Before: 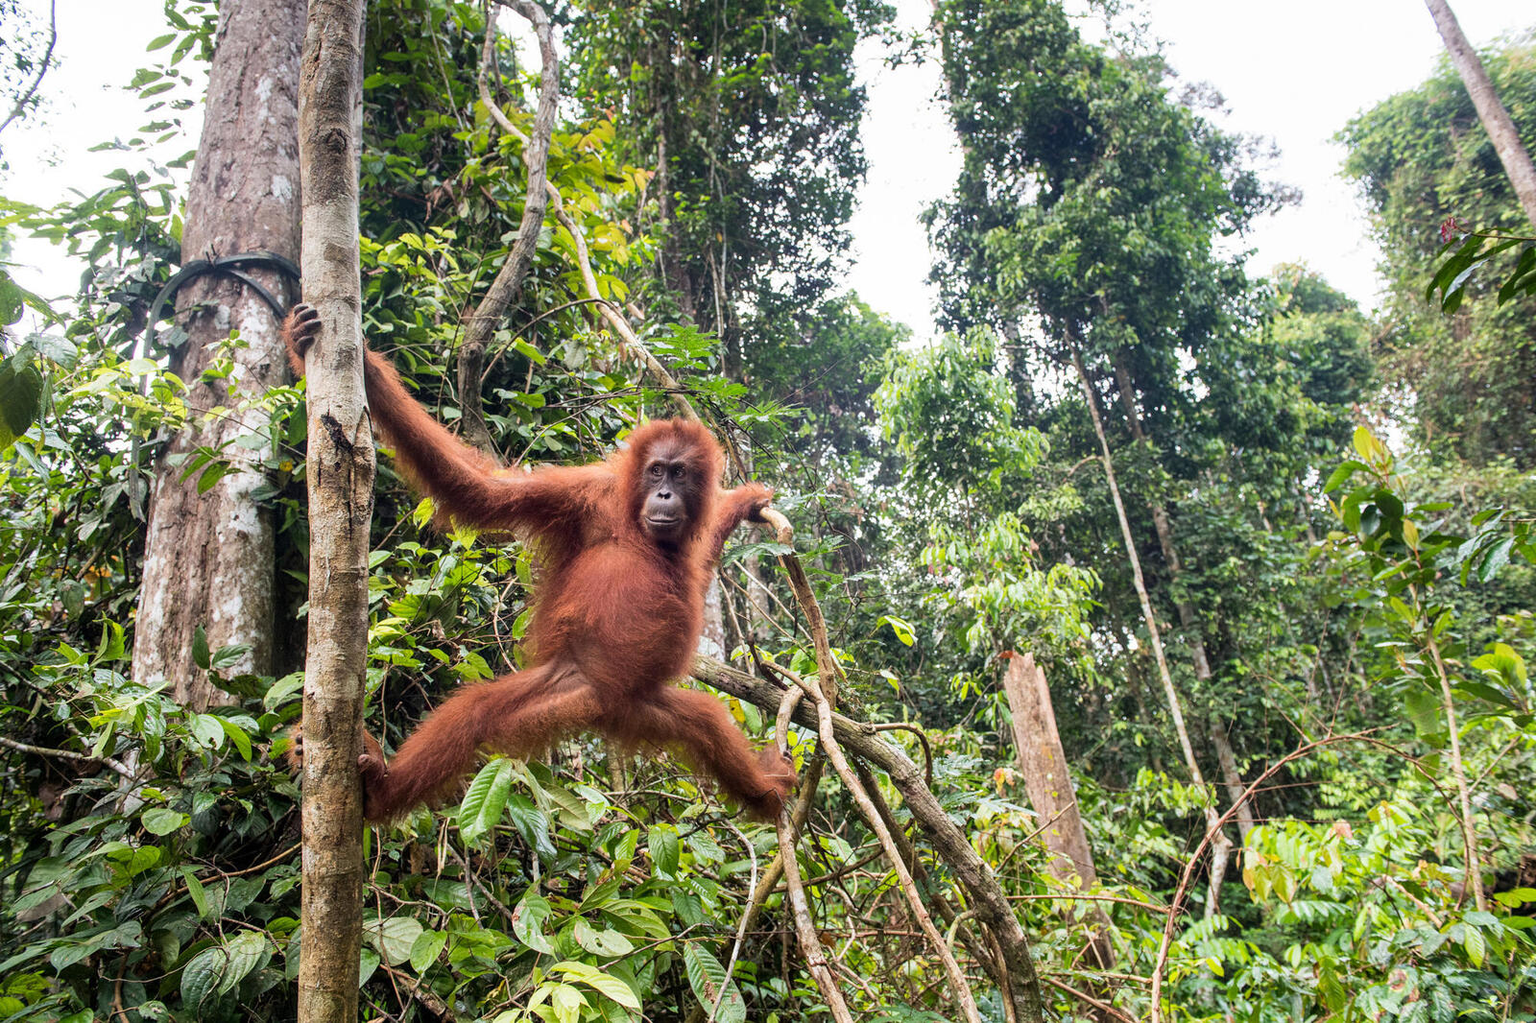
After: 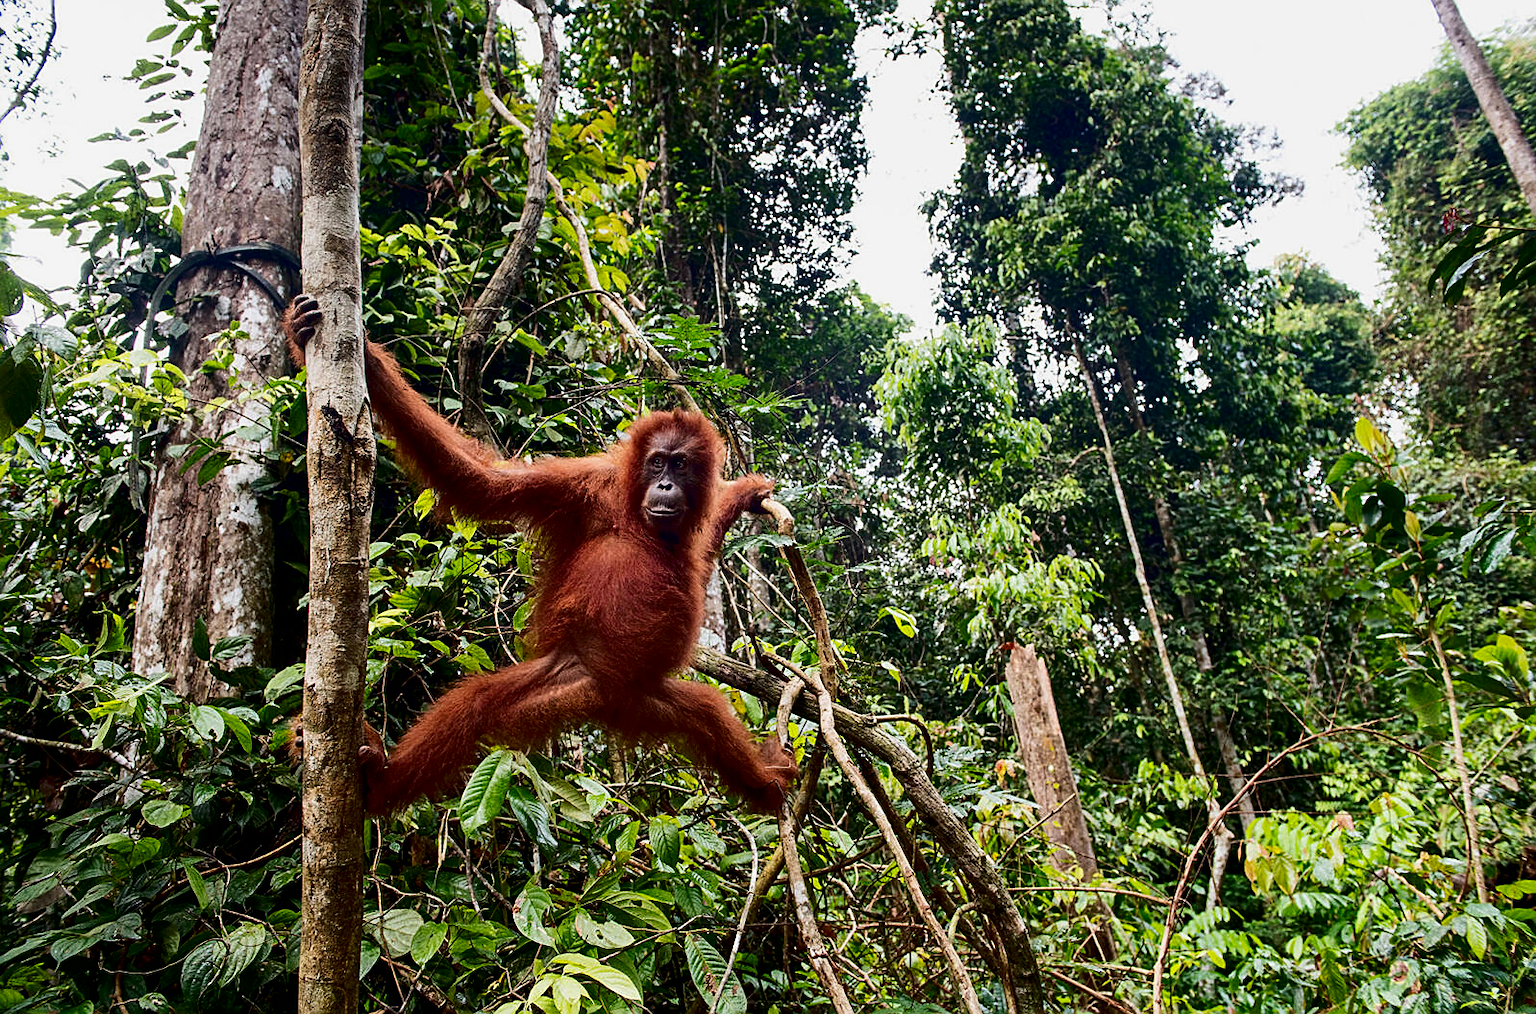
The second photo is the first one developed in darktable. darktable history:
crop: top 1.007%, right 0.064%
contrast brightness saturation: contrast 0.186, brightness -0.231, saturation 0.111
exposure: black level correction 0.009, exposure -0.163 EV, compensate exposure bias true, compensate highlight preservation false
sharpen: on, module defaults
